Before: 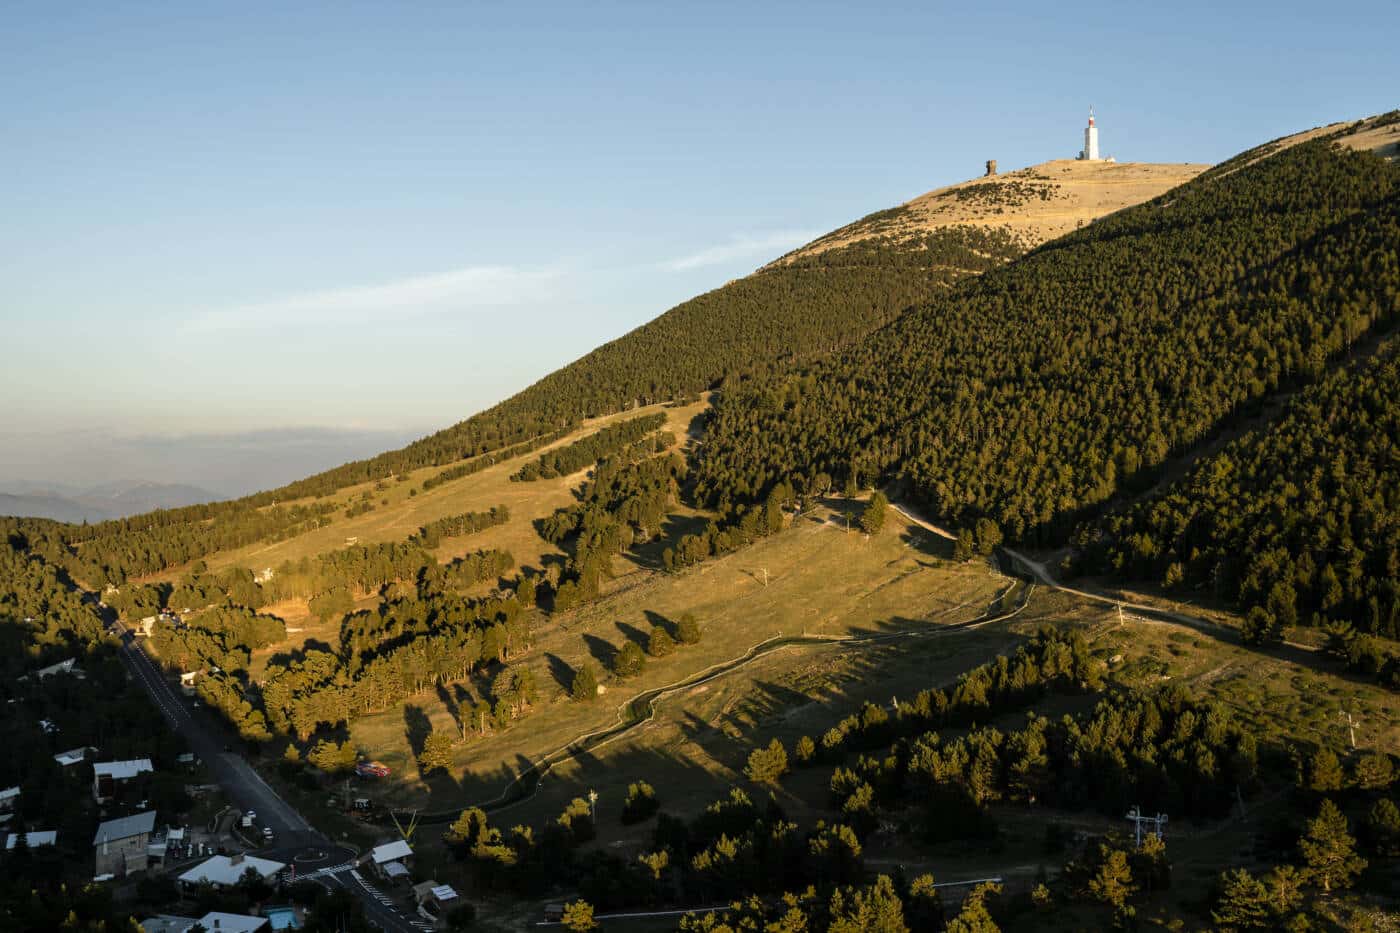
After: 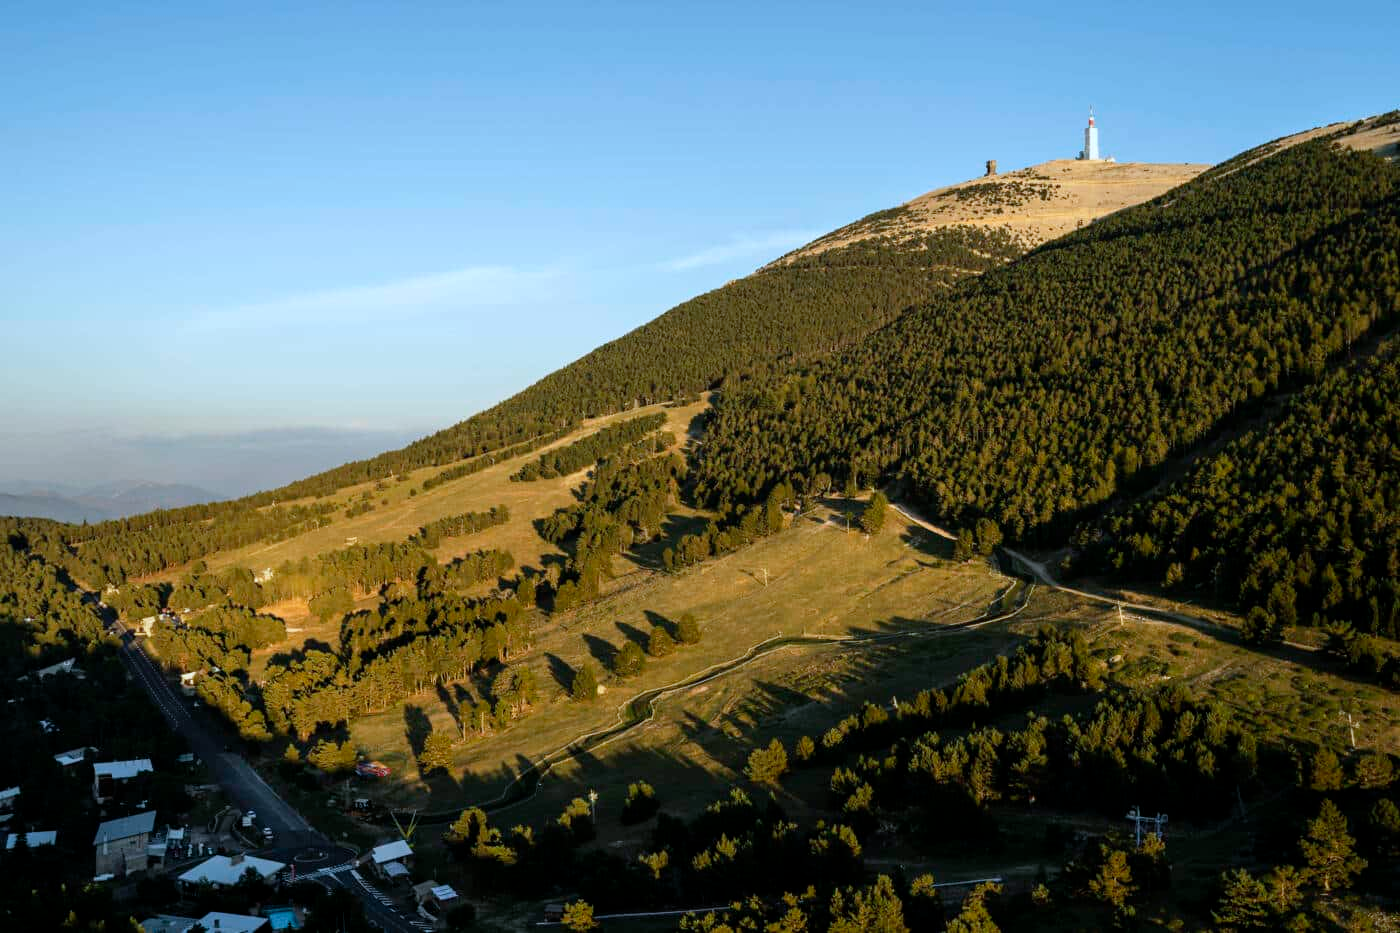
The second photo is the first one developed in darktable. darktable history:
white balance: red 0.931, blue 1.11
tone equalizer: on, module defaults
